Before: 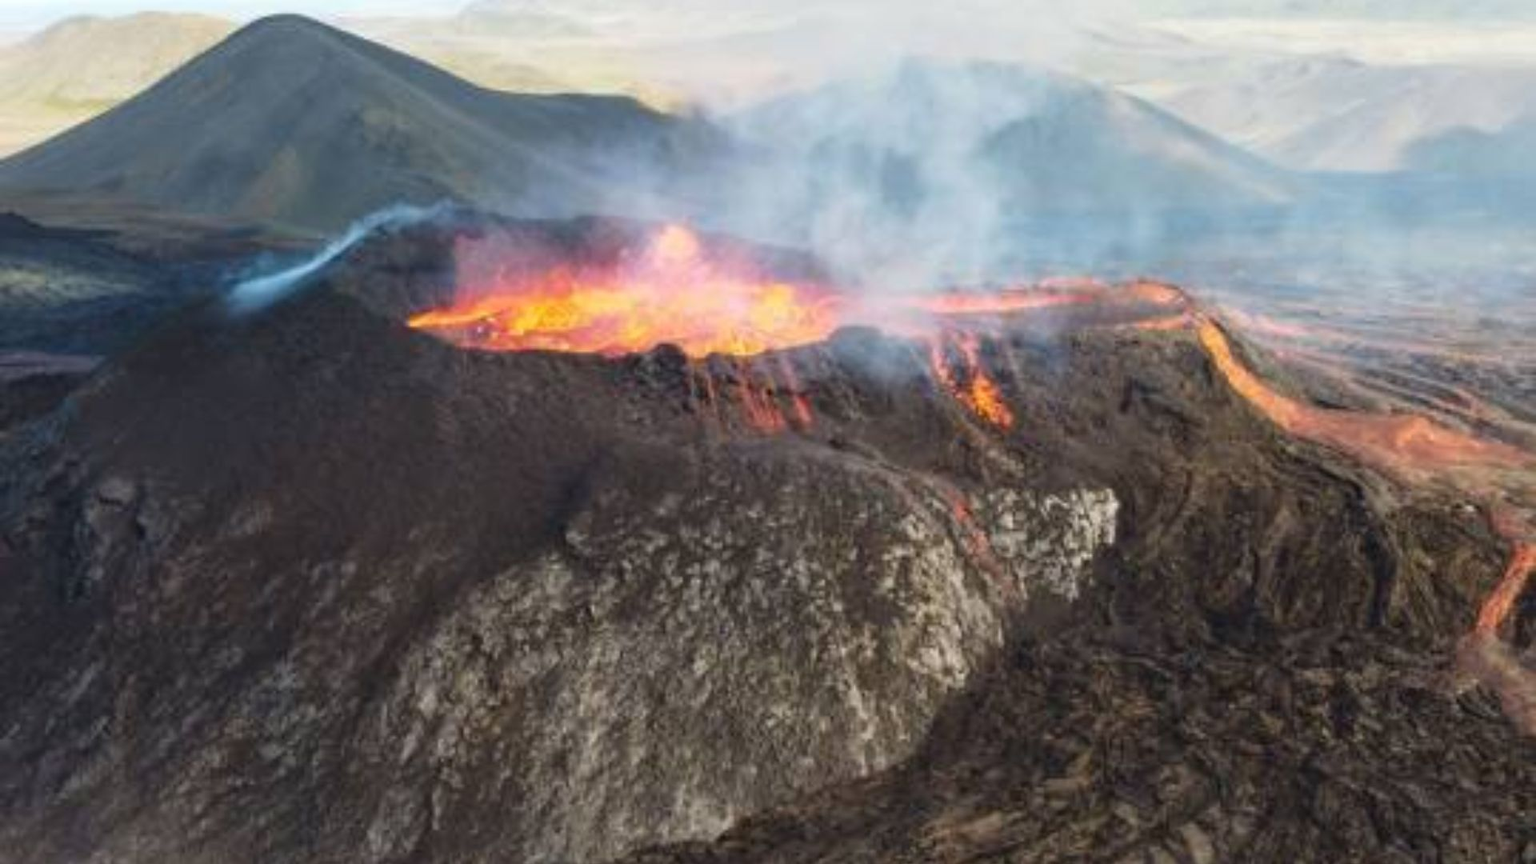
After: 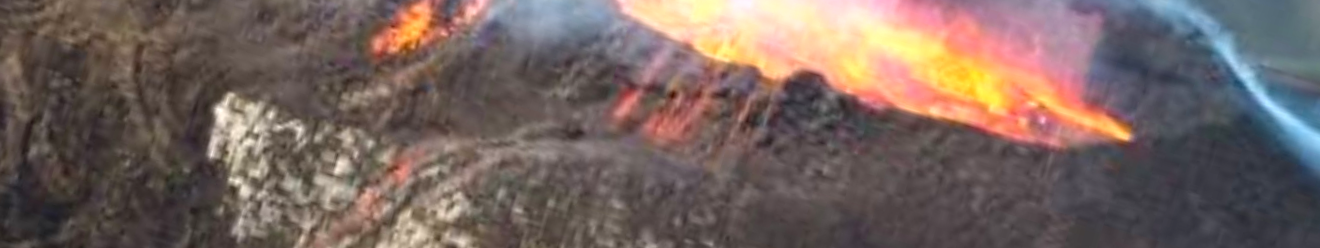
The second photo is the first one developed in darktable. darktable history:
exposure: exposure 0.559 EV, compensate highlight preservation false
crop and rotate: angle 16.12°, top 30.835%, bottom 35.653%
